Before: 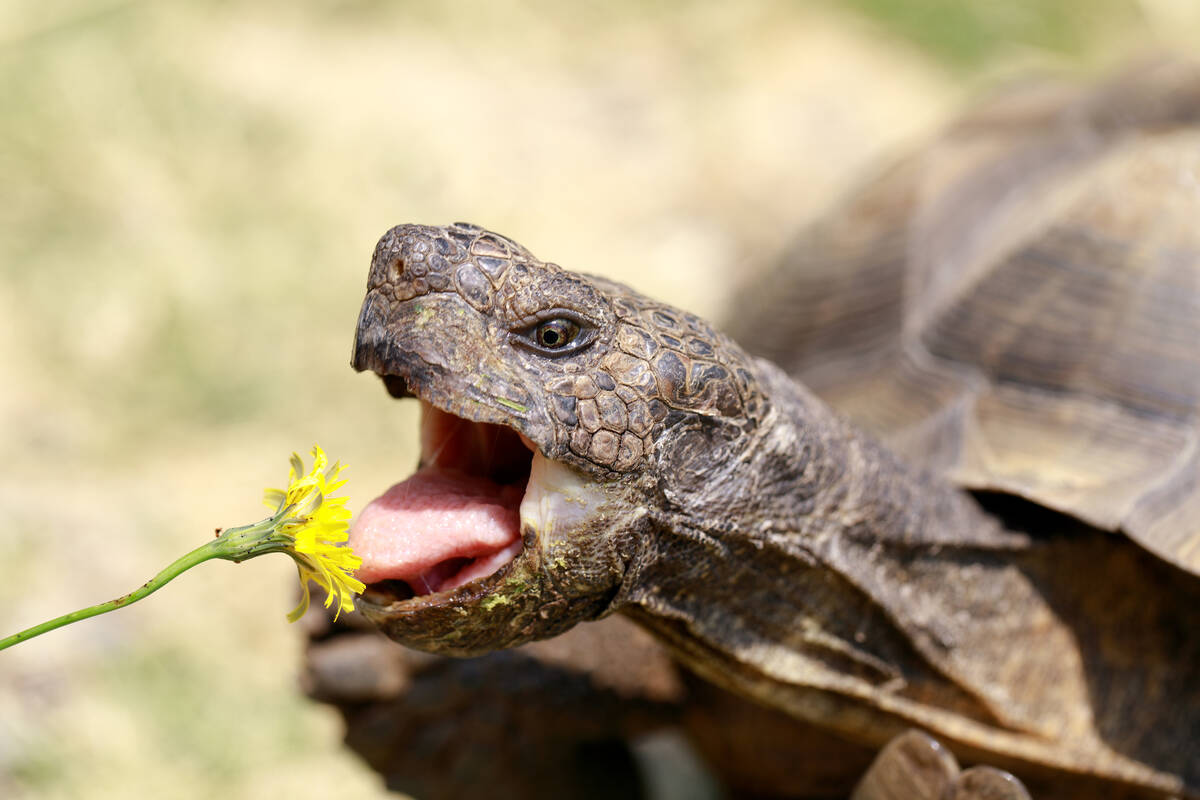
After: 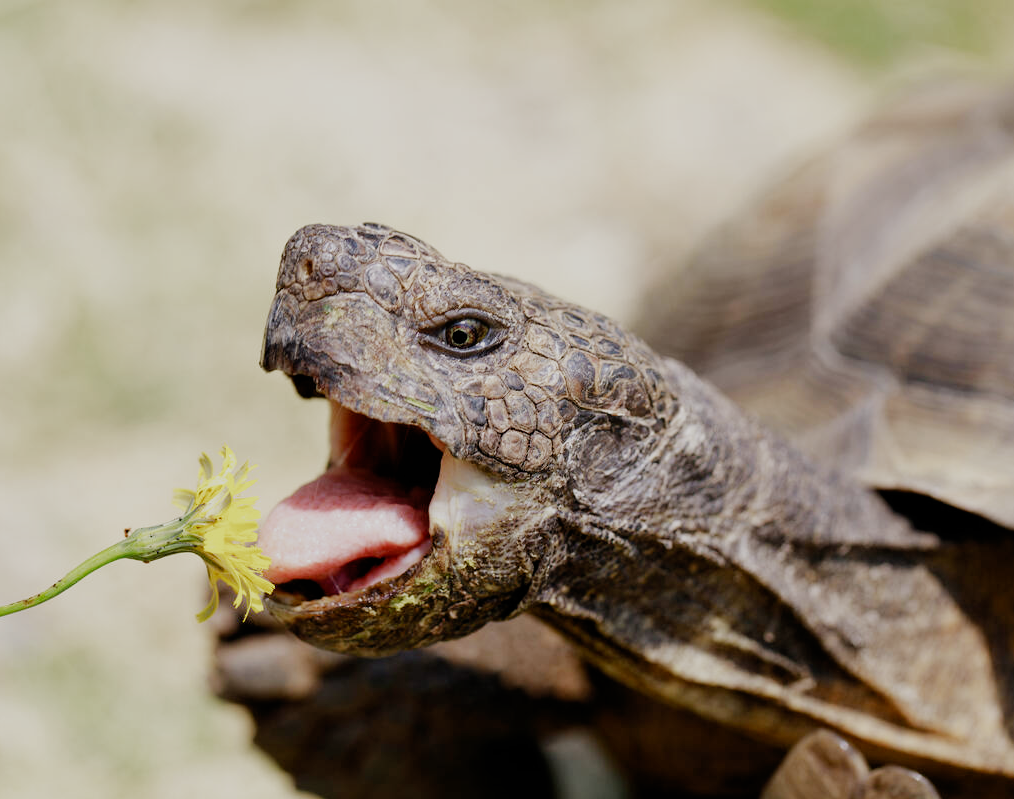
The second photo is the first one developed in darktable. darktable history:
crop: left 7.62%, right 7.807%
filmic rgb: black relative exposure -7.97 EV, white relative exposure 3.99 EV, hardness 4.11, contrast 0.997, add noise in highlights 0, preserve chrominance no, color science v3 (2019), use custom middle-gray values true, contrast in highlights soft
